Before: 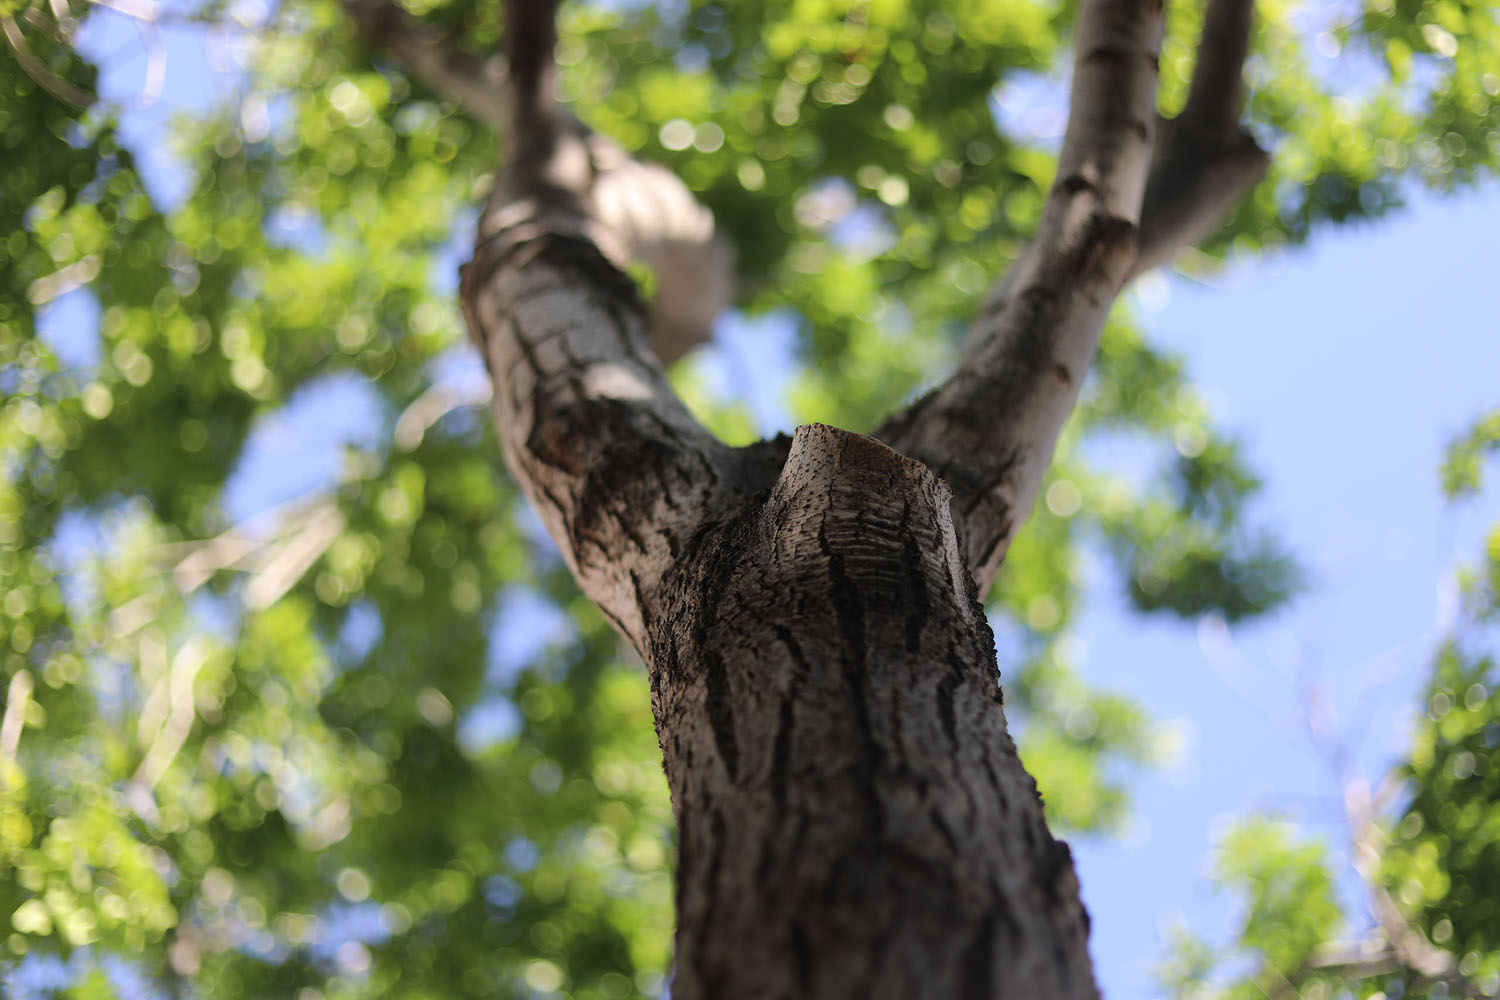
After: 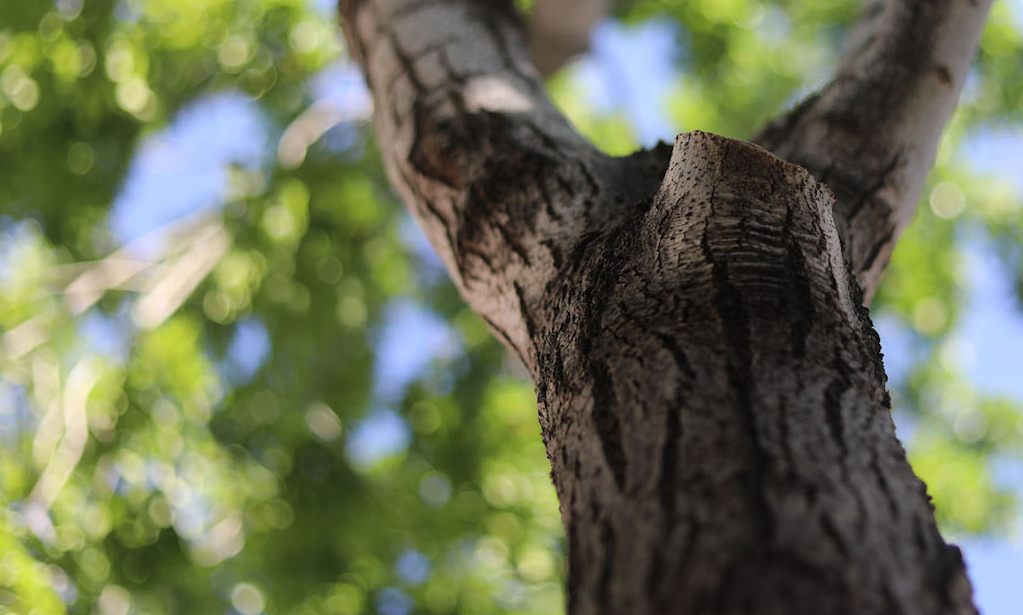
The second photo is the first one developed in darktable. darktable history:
crop: left 6.488%, top 27.668%, right 24.183%, bottom 8.656%
rotate and perspective: rotation -1.32°, lens shift (horizontal) -0.031, crop left 0.015, crop right 0.985, crop top 0.047, crop bottom 0.982
